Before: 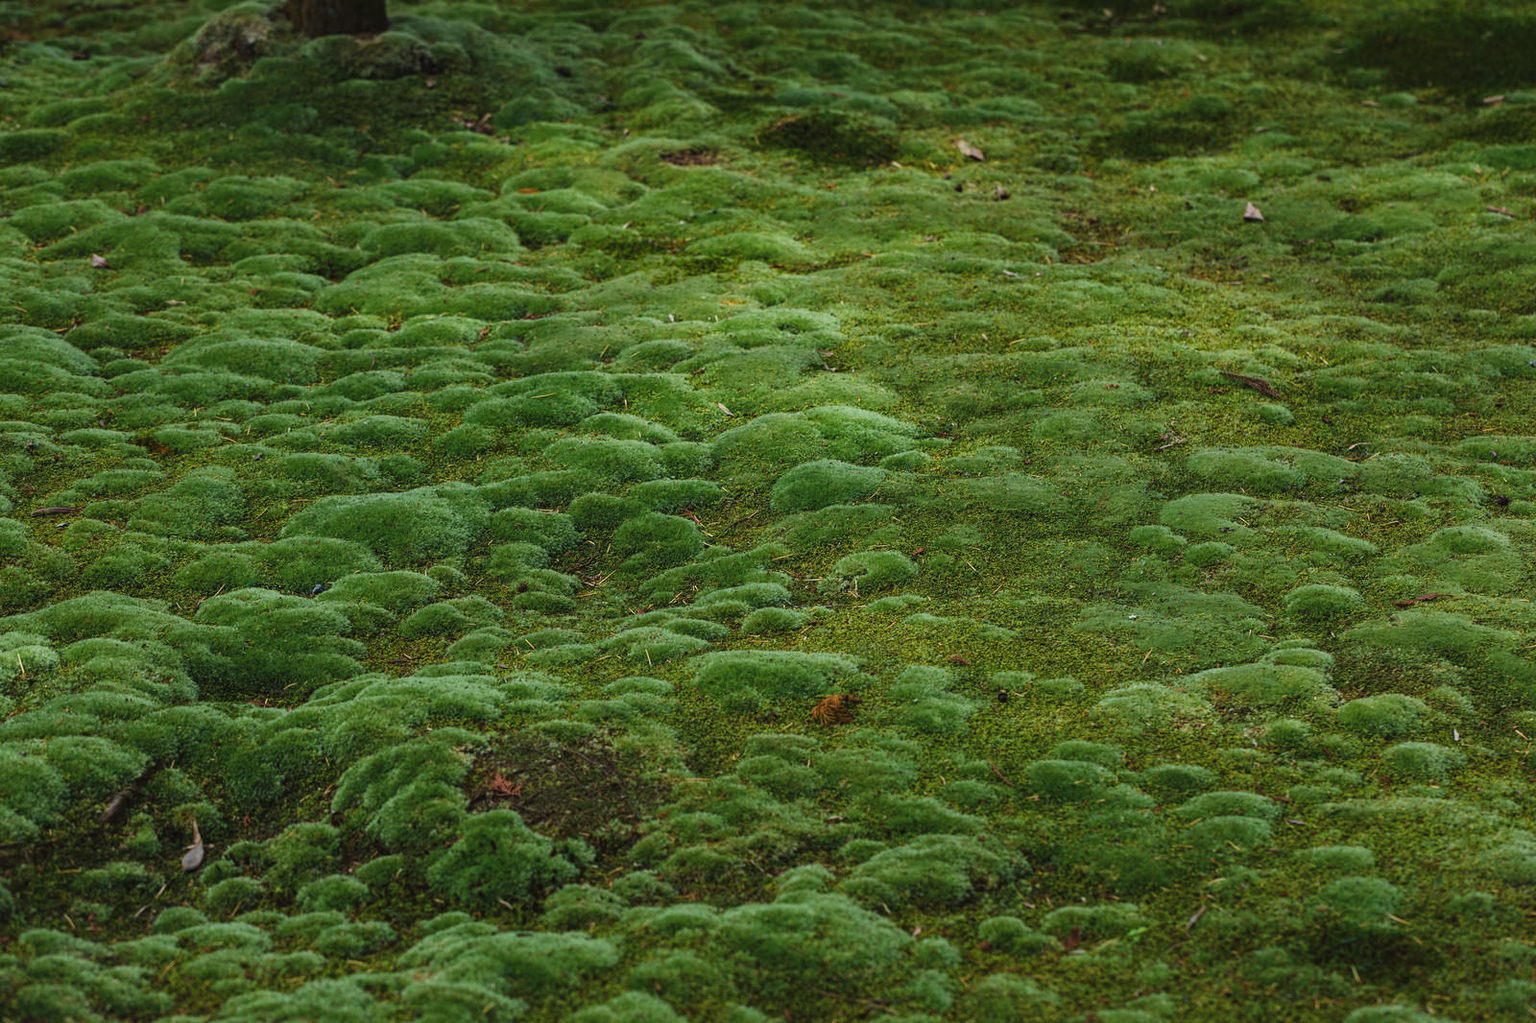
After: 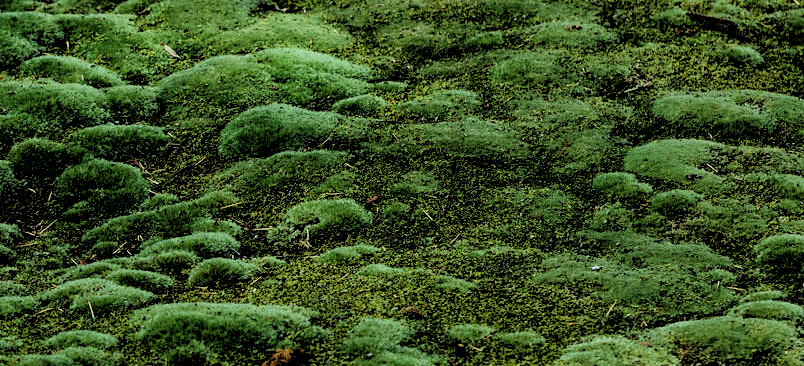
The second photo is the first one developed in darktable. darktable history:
filmic rgb: middle gray luminance 13.36%, black relative exposure -1.97 EV, white relative exposure 3.08 EV, threshold 5.97 EV, target black luminance 0%, hardness 1.79, latitude 59.16%, contrast 1.724, highlights saturation mix 4.54%, shadows ↔ highlights balance -36.91%, enable highlight reconstruction true
color correction: highlights a* -6.8, highlights b* 0.738
crop: left 36.537%, top 35.181%, right 13.164%, bottom 30.403%
